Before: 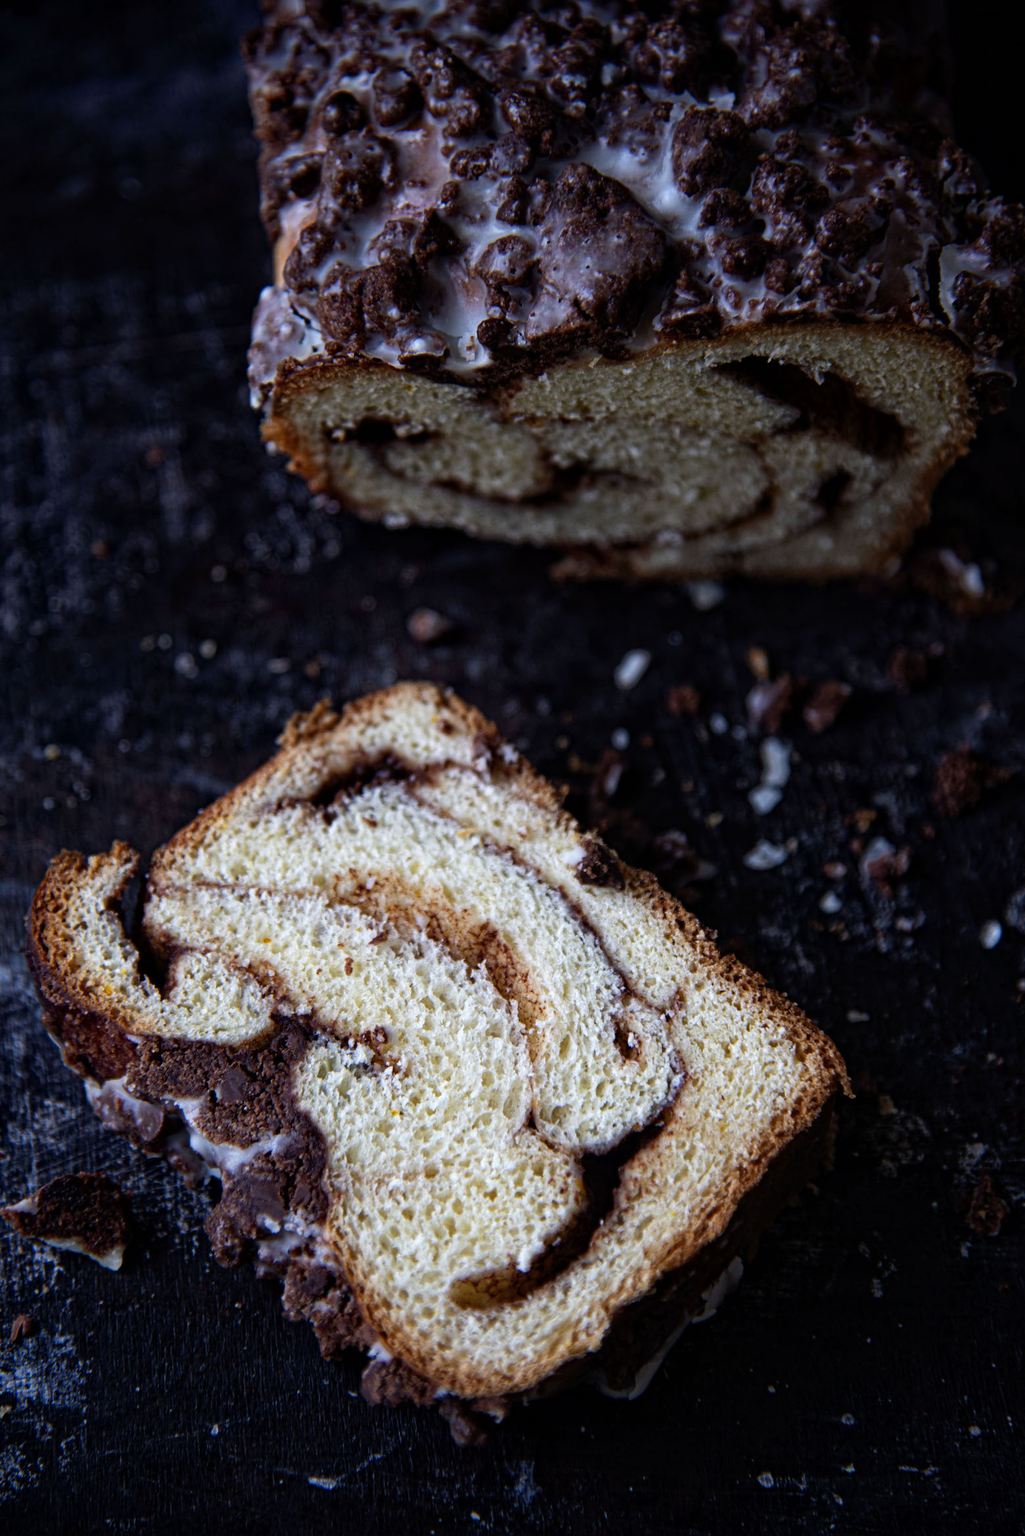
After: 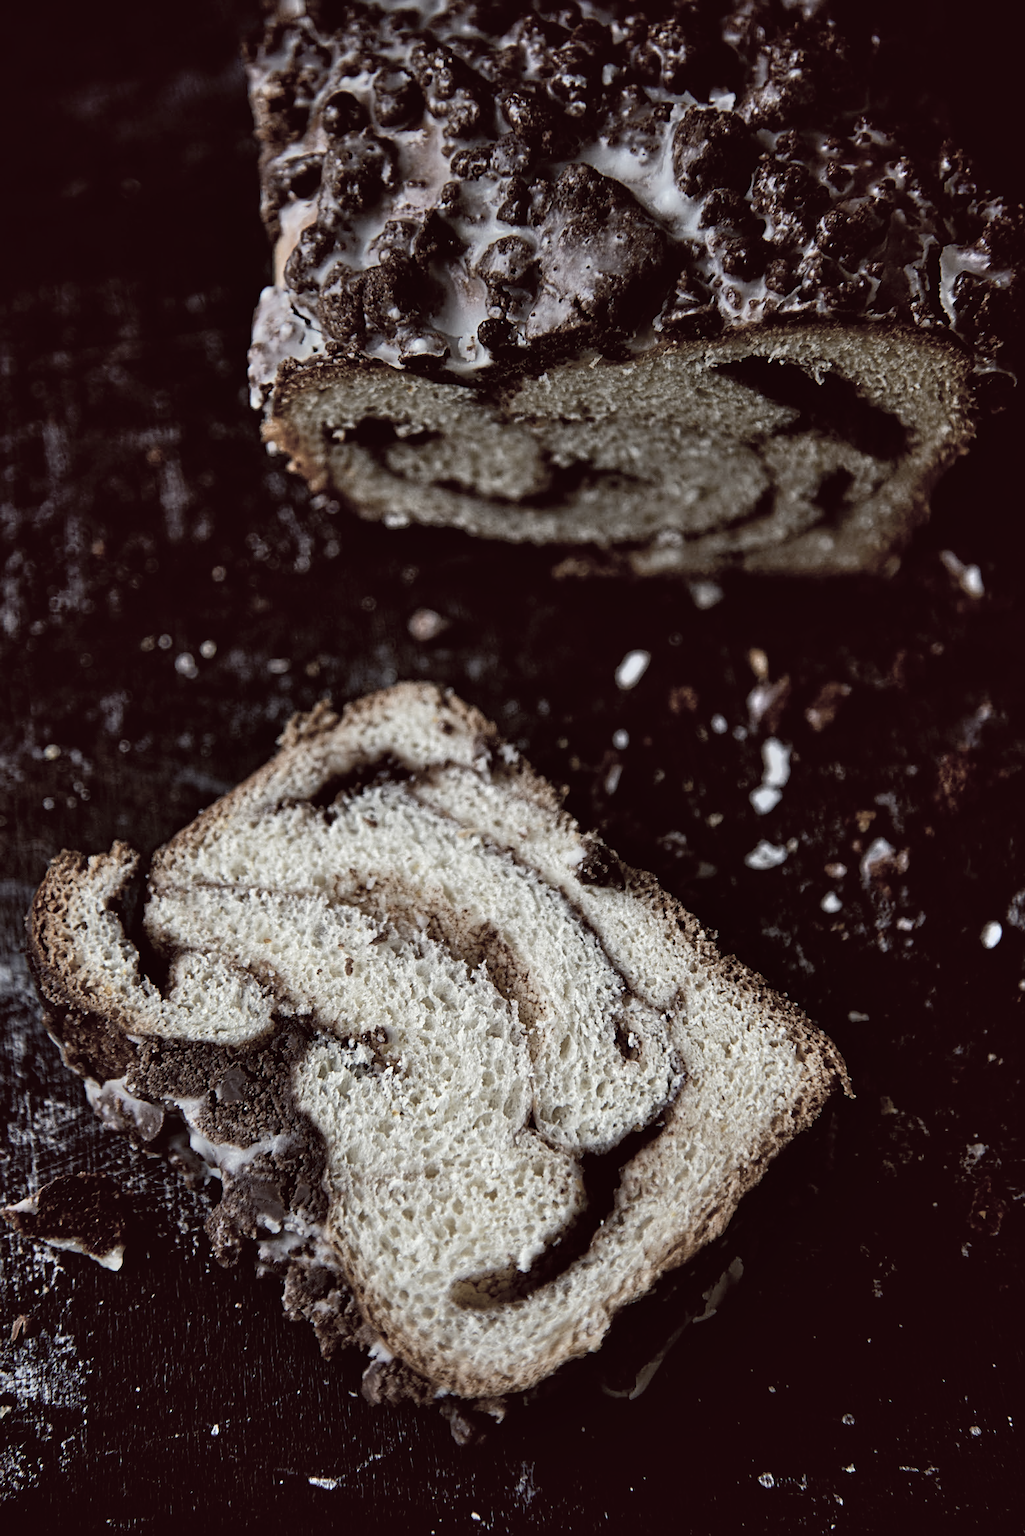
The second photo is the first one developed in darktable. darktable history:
shadows and highlights: soften with gaussian
color correction: saturation 0.3
sharpen: on, module defaults
color balance: lift [1.001, 1.007, 1, 0.993], gamma [1.023, 1.026, 1.01, 0.974], gain [0.964, 1.059, 1.073, 0.927]
